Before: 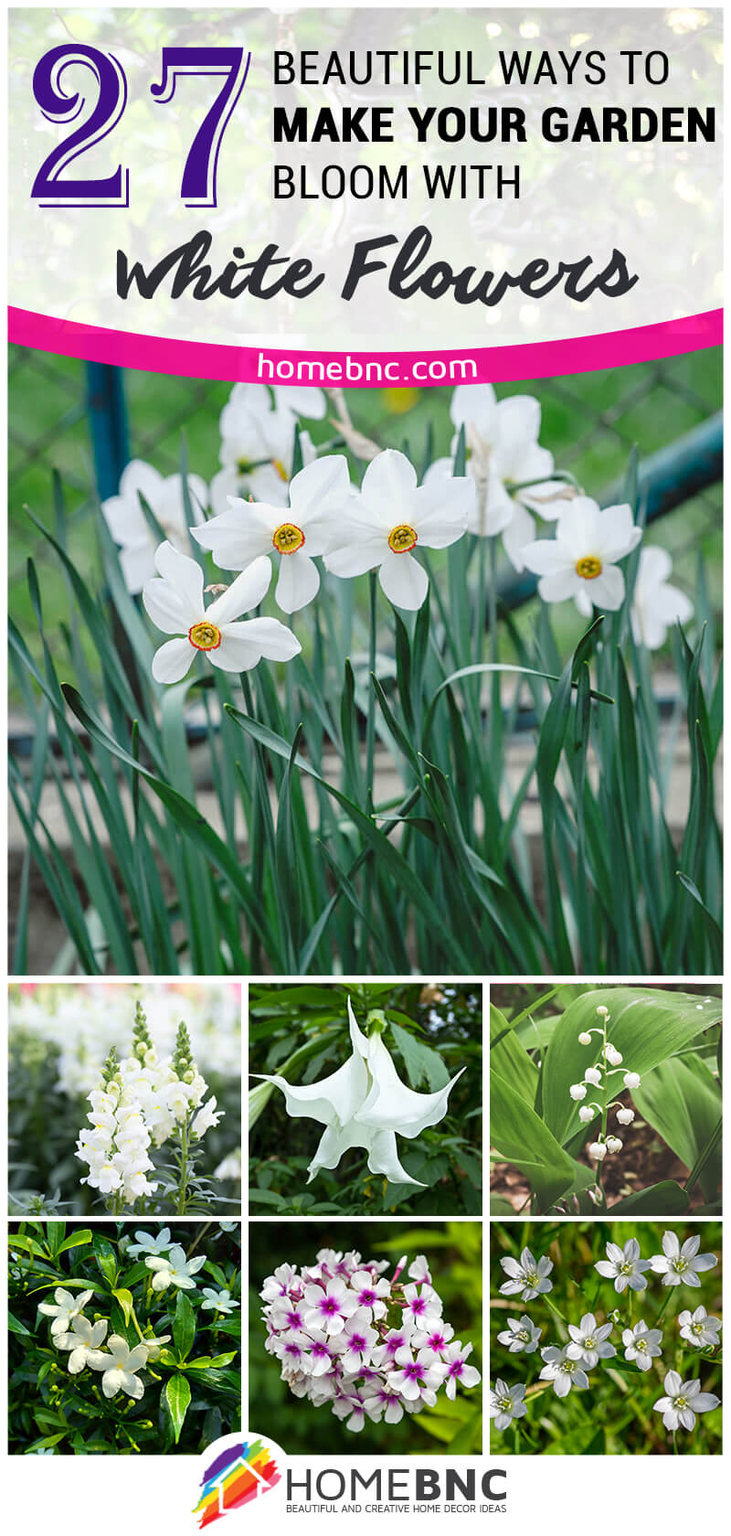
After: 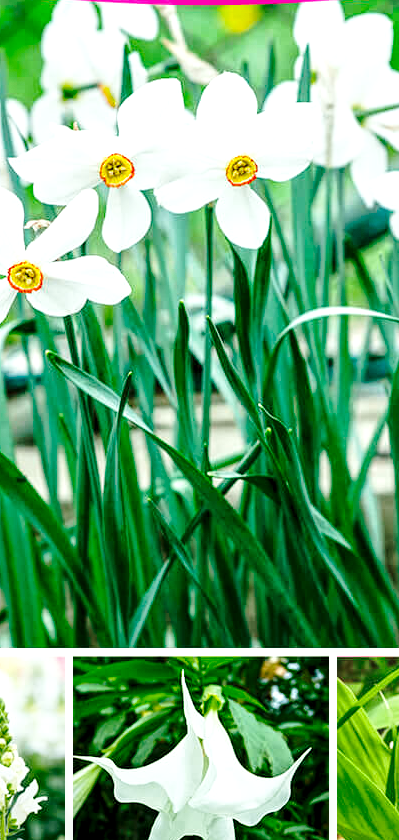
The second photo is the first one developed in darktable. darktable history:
local contrast: highlights 100%, shadows 100%, detail 200%, midtone range 0.2
crop: left 25%, top 25%, right 25%, bottom 25%
base curve: curves: ch0 [(0, 0) (0.028, 0.03) (0.121, 0.232) (0.46, 0.748) (0.859, 0.968) (1, 1)], preserve colors none
color balance rgb: shadows lift › chroma 11.71%, shadows lift › hue 133.46°, highlights gain › chroma 4%, highlights gain › hue 200.2°, perceptual saturation grading › global saturation 18.05%
white balance: red 1.127, blue 0.943
graduated density: rotation -180°, offset 24.95
